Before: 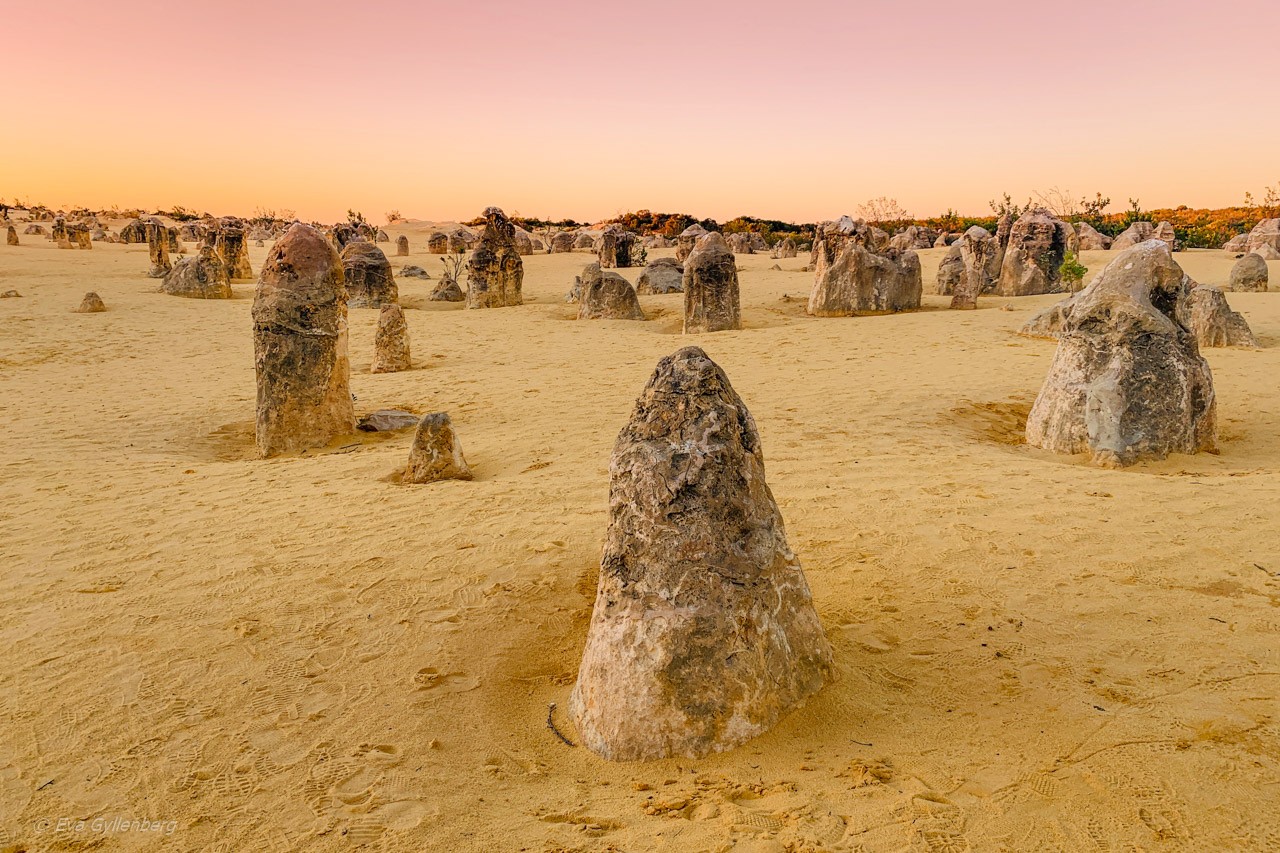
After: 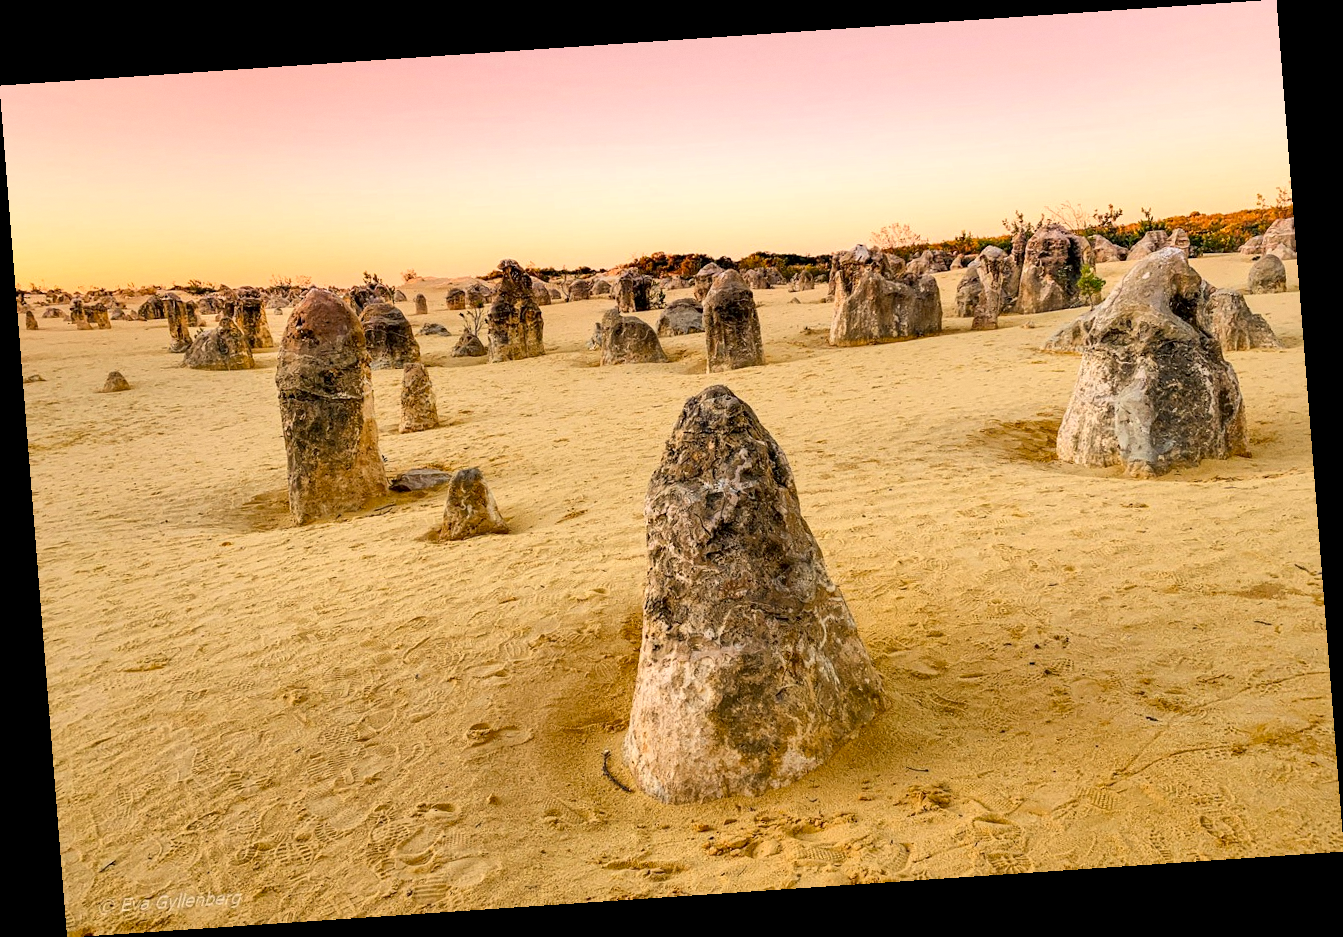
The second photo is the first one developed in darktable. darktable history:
rotate and perspective: rotation -4.2°, shear 0.006, automatic cropping off
grain: coarseness 0.09 ISO, strength 10%
exposure: black level correction 0.005, exposure 0.001 EV, compensate highlight preservation false
local contrast: mode bilateral grid, contrast 20, coarseness 50, detail 132%, midtone range 0.2
tone equalizer: -8 EV -0.417 EV, -7 EV -0.389 EV, -6 EV -0.333 EV, -5 EV -0.222 EV, -3 EV 0.222 EV, -2 EV 0.333 EV, -1 EV 0.389 EV, +0 EV 0.417 EV, edges refinement/feathering 500, mask exposure compensation -1.57 EV, preserve details no
